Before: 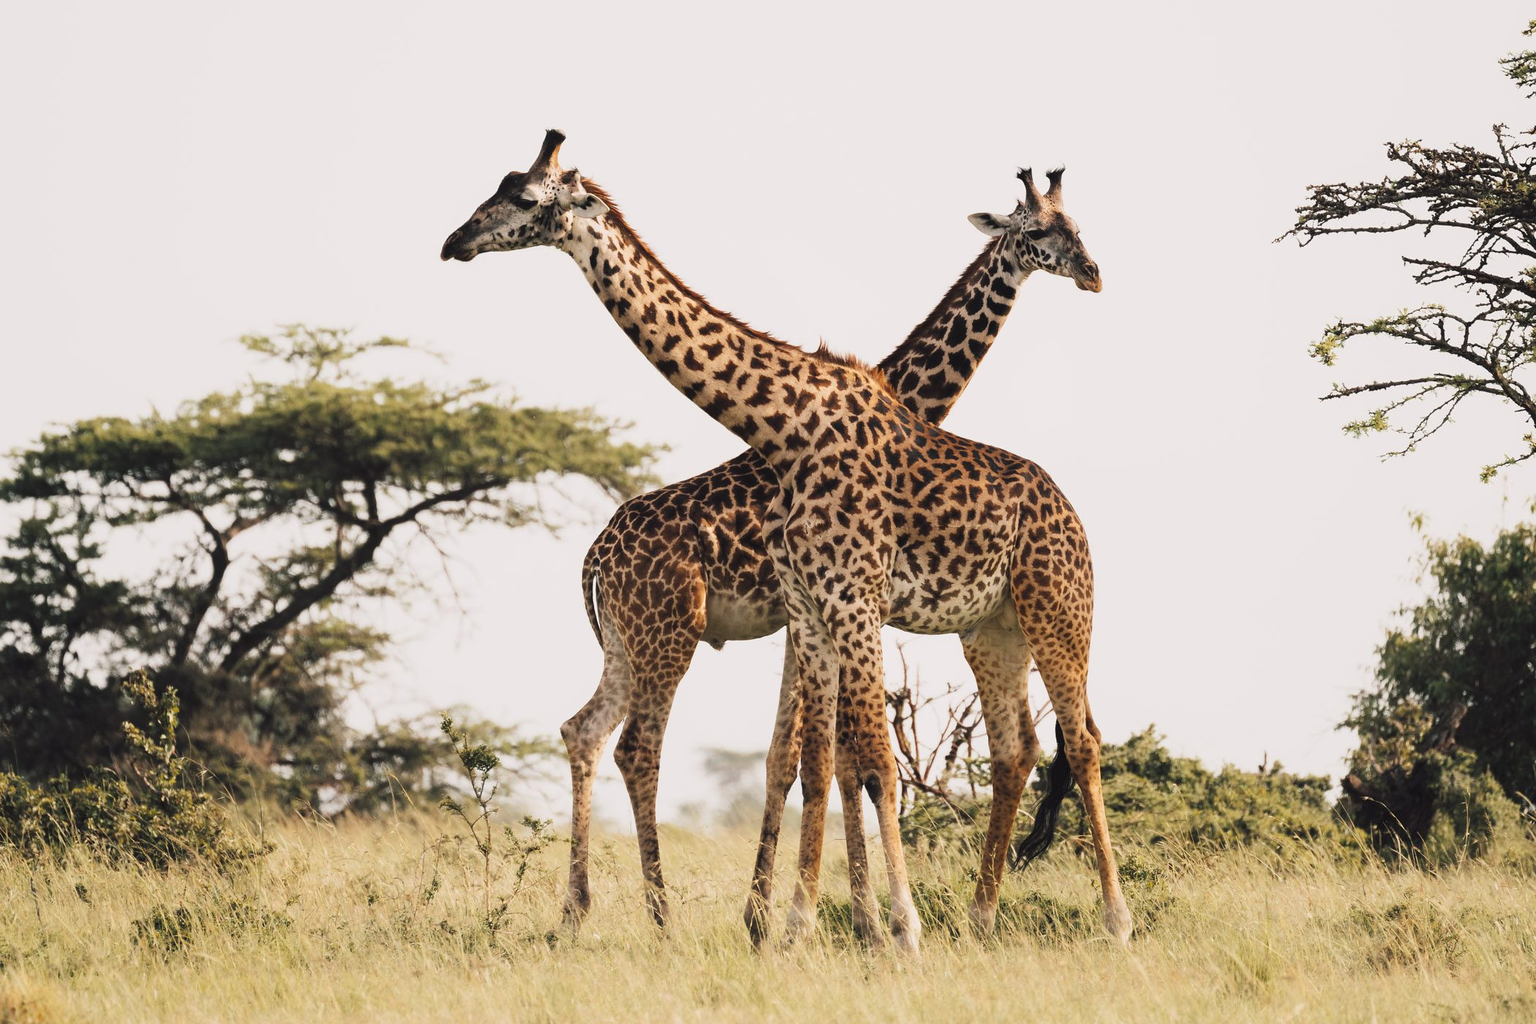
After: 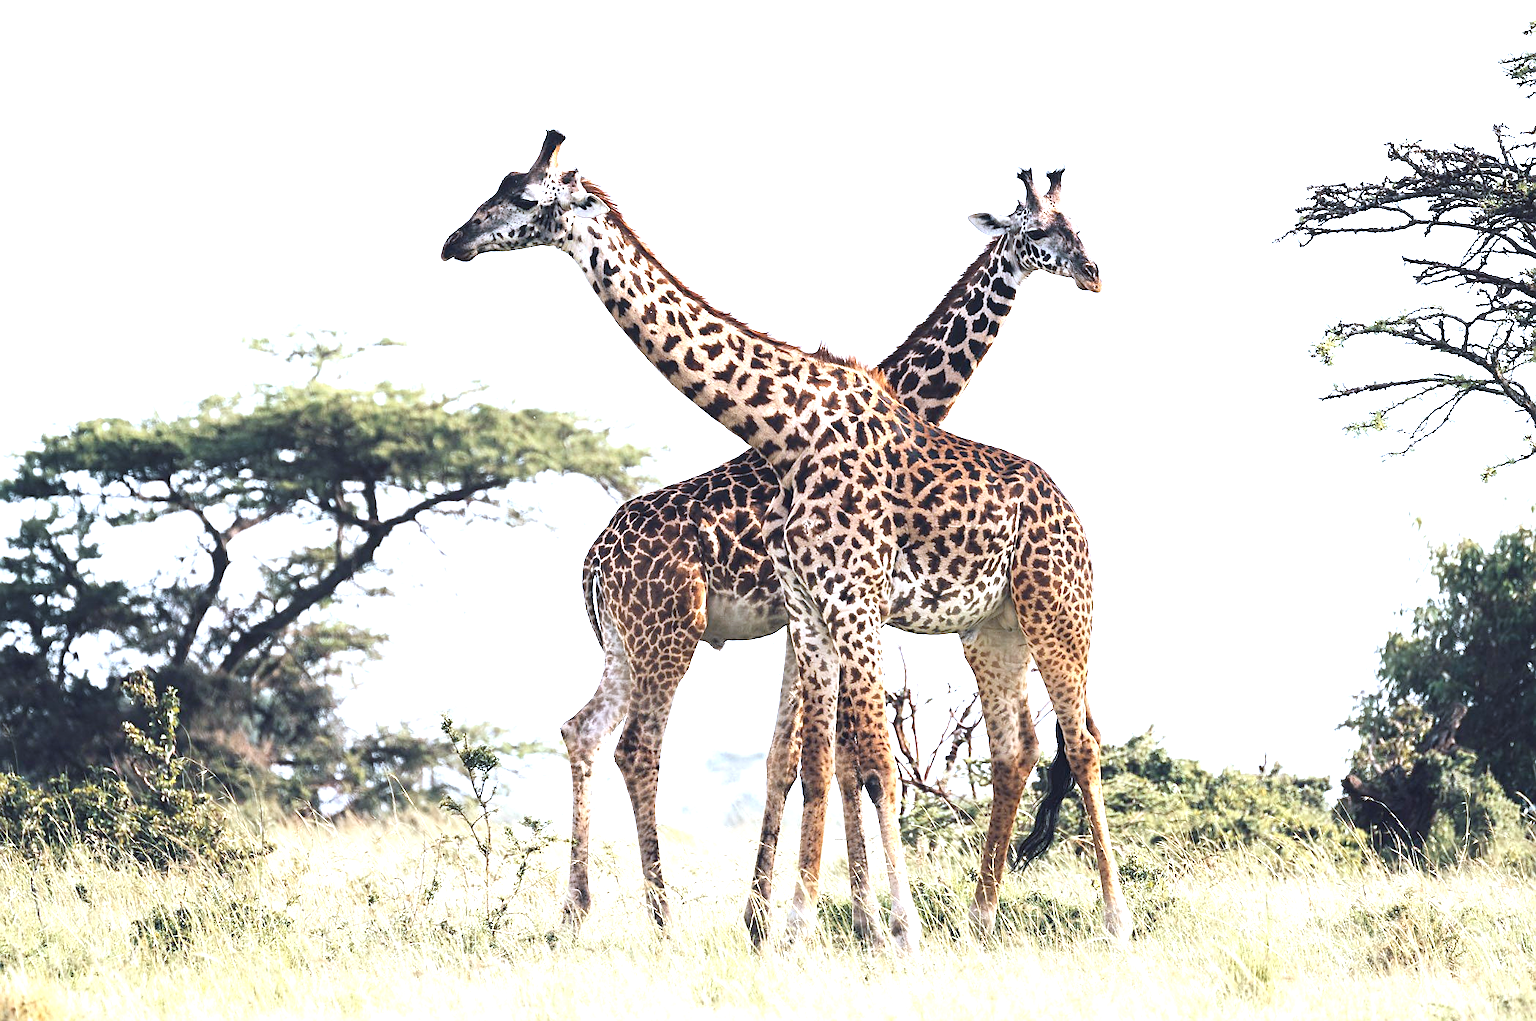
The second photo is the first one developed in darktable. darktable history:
crop: top 0.057%, bottom 0.138%
color calibration: gray › normalize channels true, illuminant custom, x 0.392, y 0.392, temperature 3878.54 K, gamut compression 0.025
sharpen: on, module defaults
exposure: exposure 1.135 EV, compensate highlight preservation false
